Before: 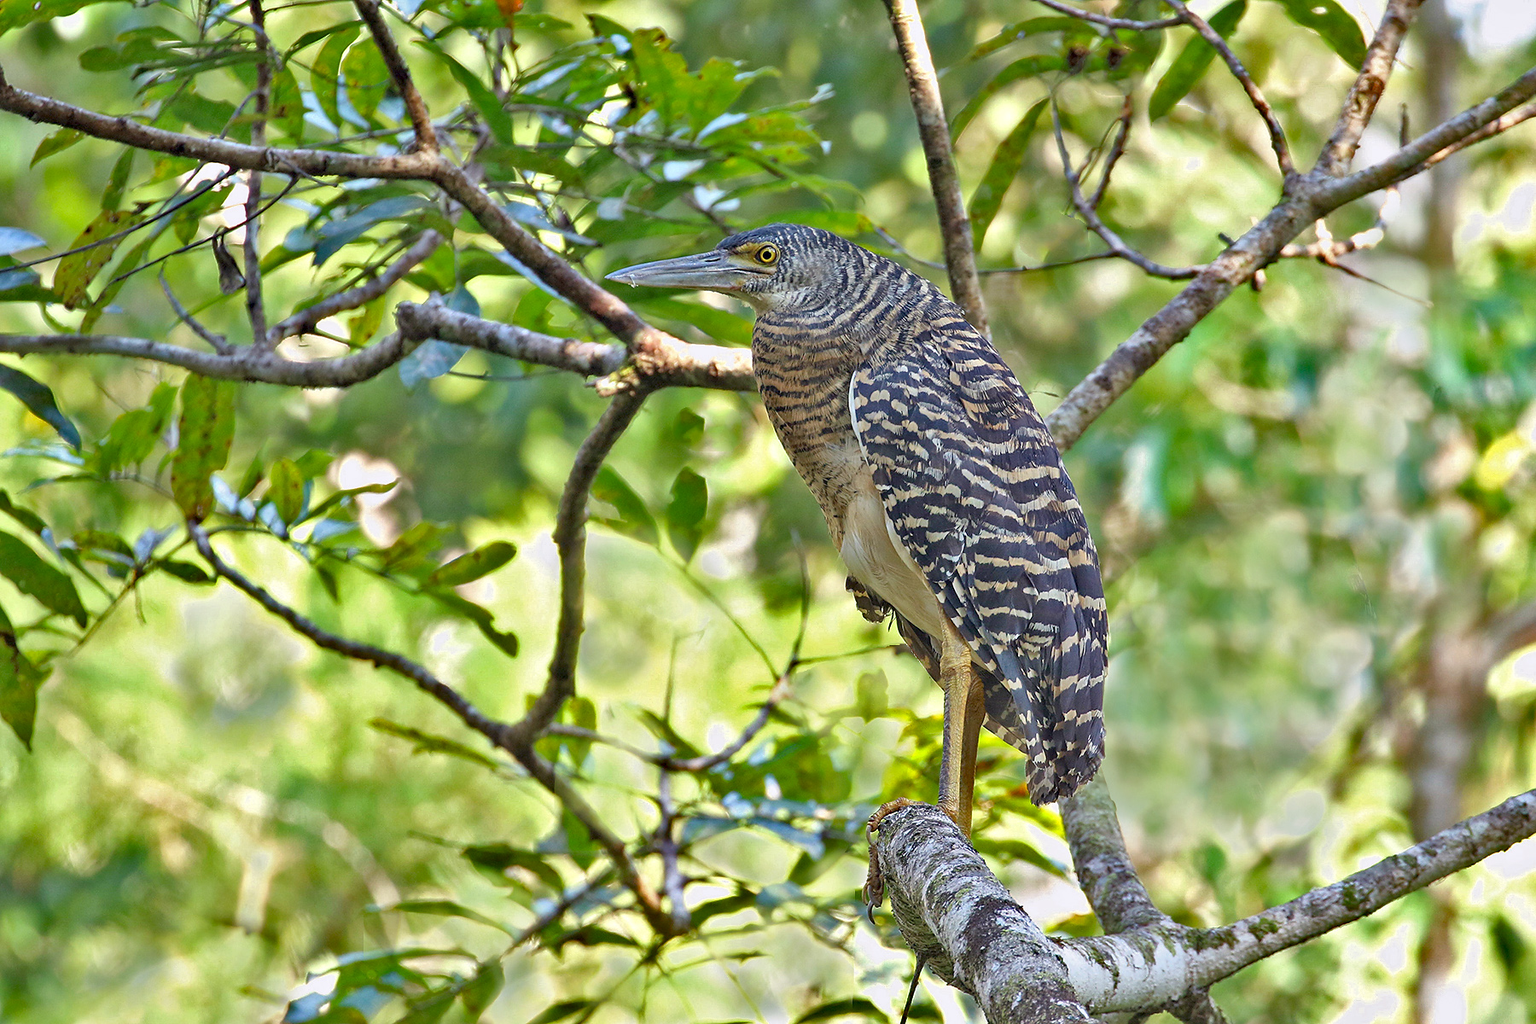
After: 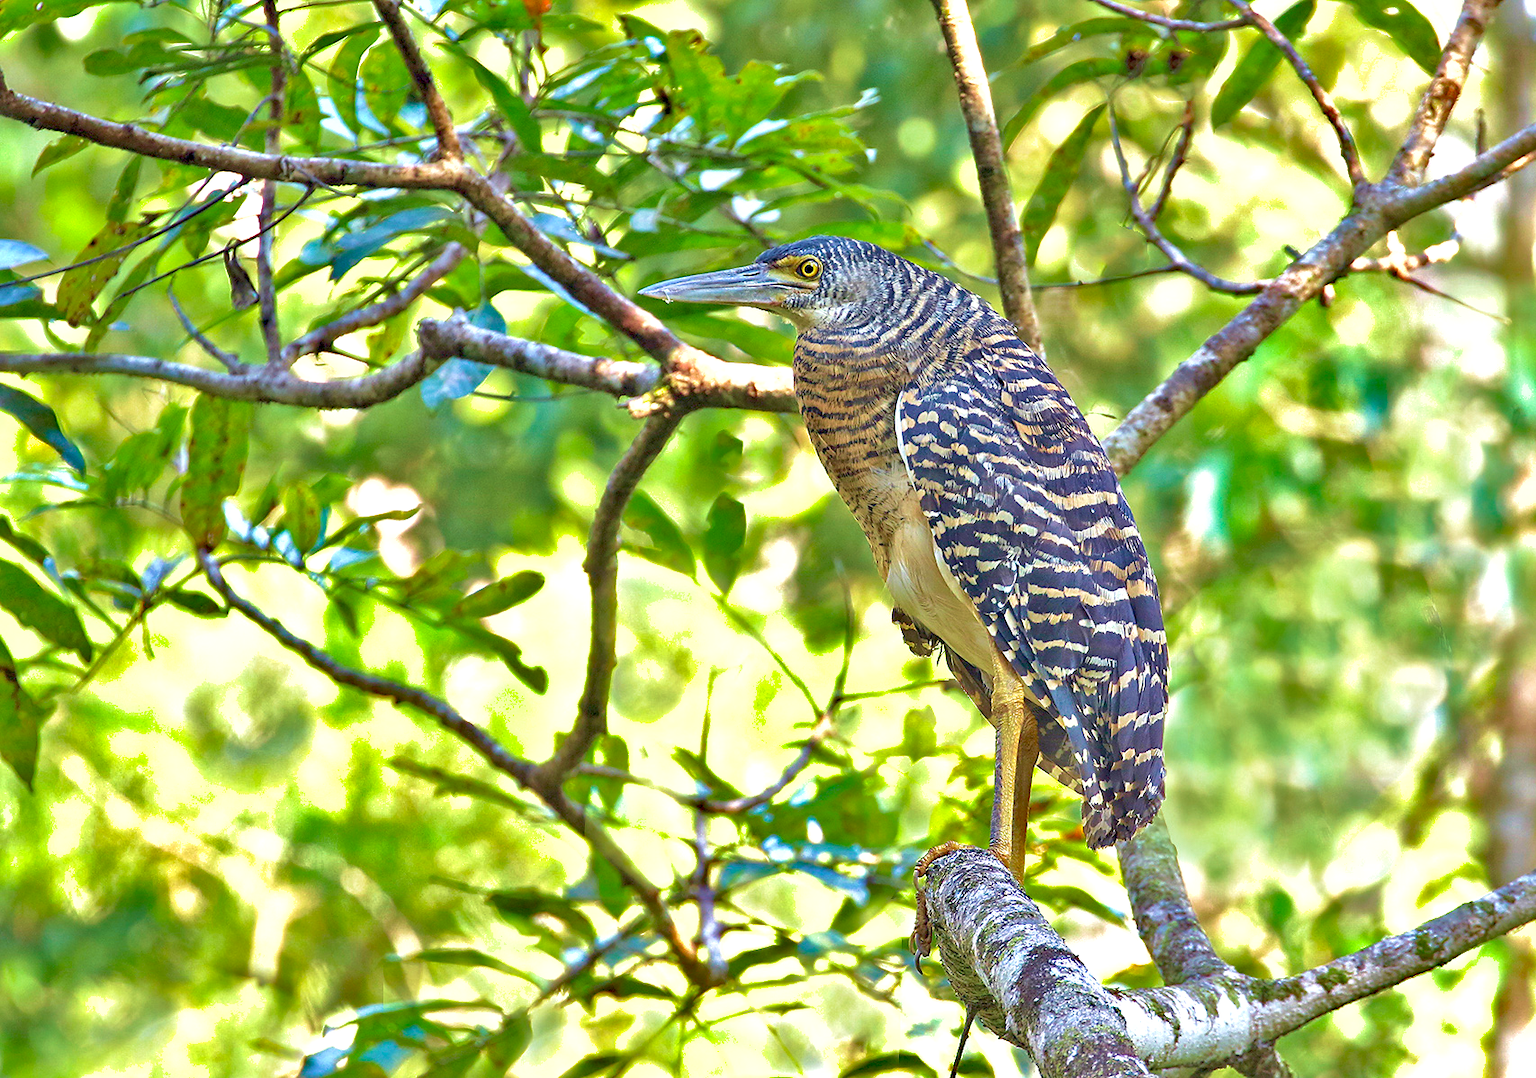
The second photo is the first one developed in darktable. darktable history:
crop and rotate: right 5.167%
contrast brightness saturation: saturation 0.13
exposure: black level correction 0.001, exposure 0.675 EV, compensate highlight preservation false
shadows and highlights: on, module defaults
local contrast: mode bilateral grid, contrast 20, coarseness 50, detail 120%, midtone range 0.2
velvia: strength 45%
